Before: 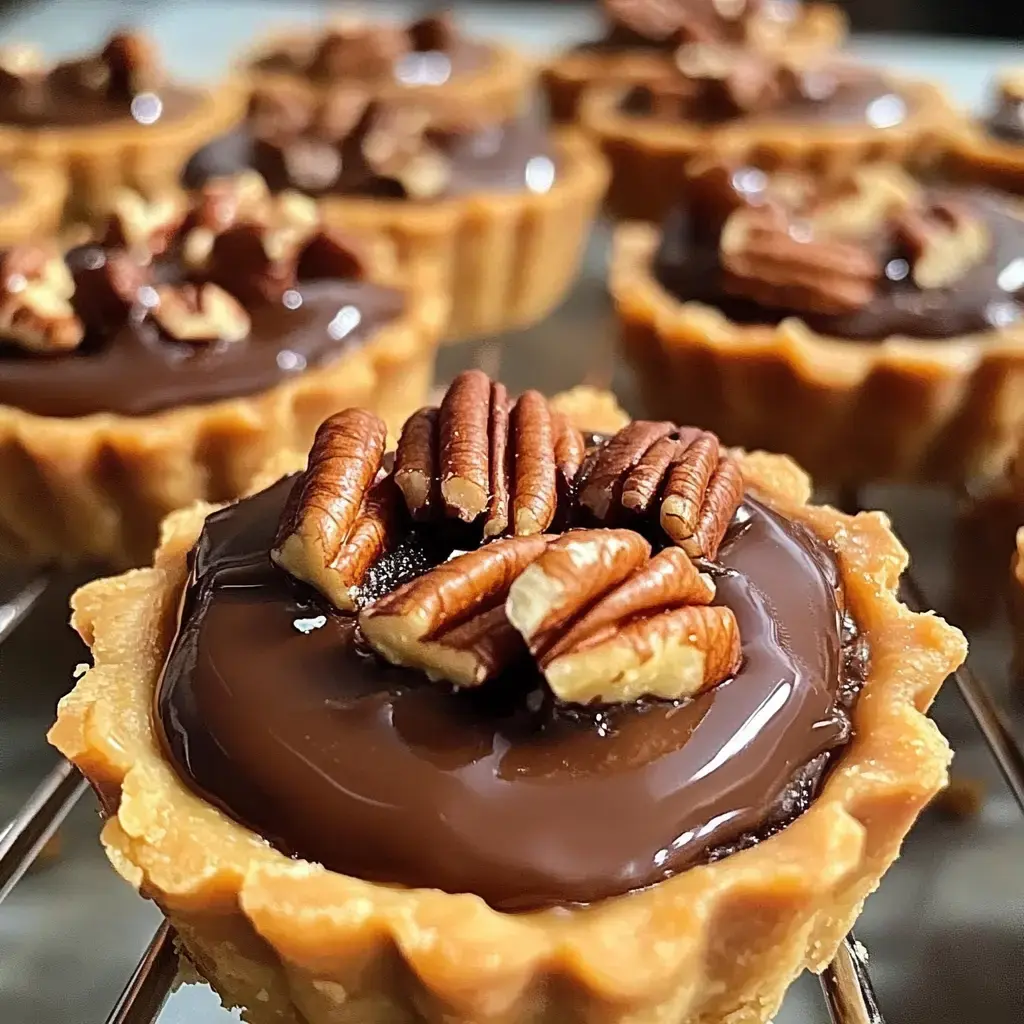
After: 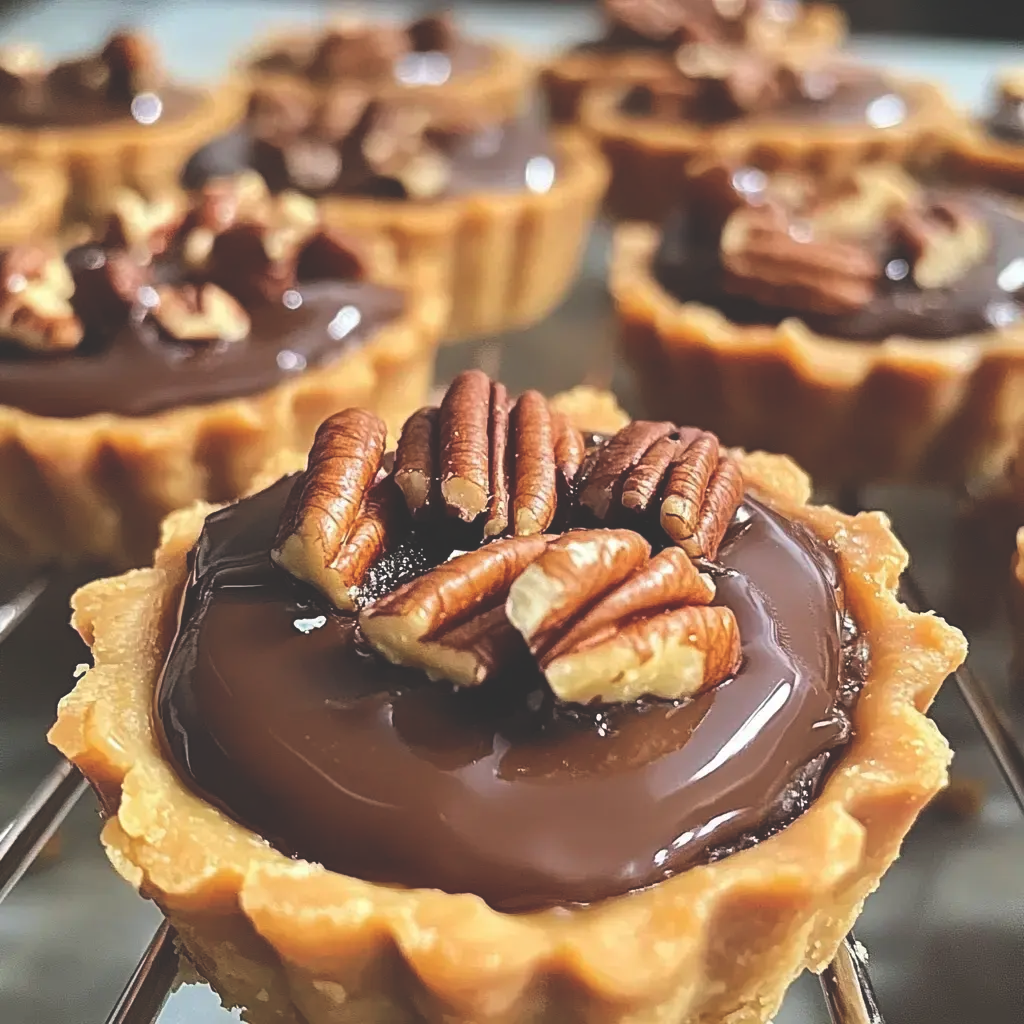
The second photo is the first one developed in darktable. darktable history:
shadows and highlights: shadows 4.03, highlights -19.23, soften with gaussian
exposure: black level correction -0.029, compensate highlight preservation false
